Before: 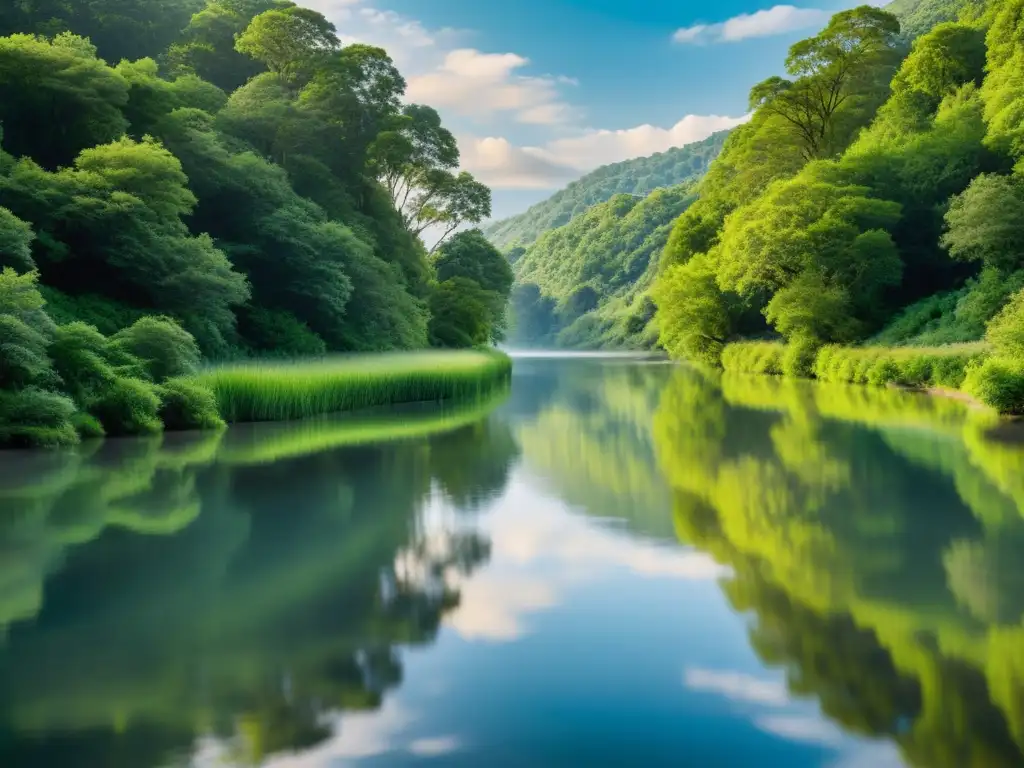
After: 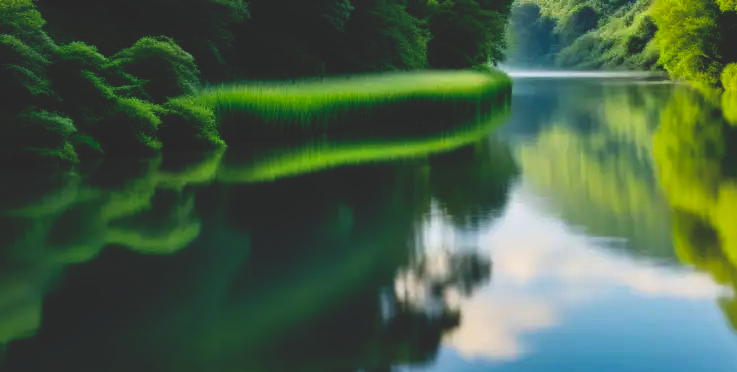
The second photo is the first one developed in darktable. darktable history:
base curve: curves: ch0 [(0, 0.02) (0.083, 0.036) (1, 1)], preserve colors none
crop: top 36.498%, right 27.964%, bottom 14.995%
